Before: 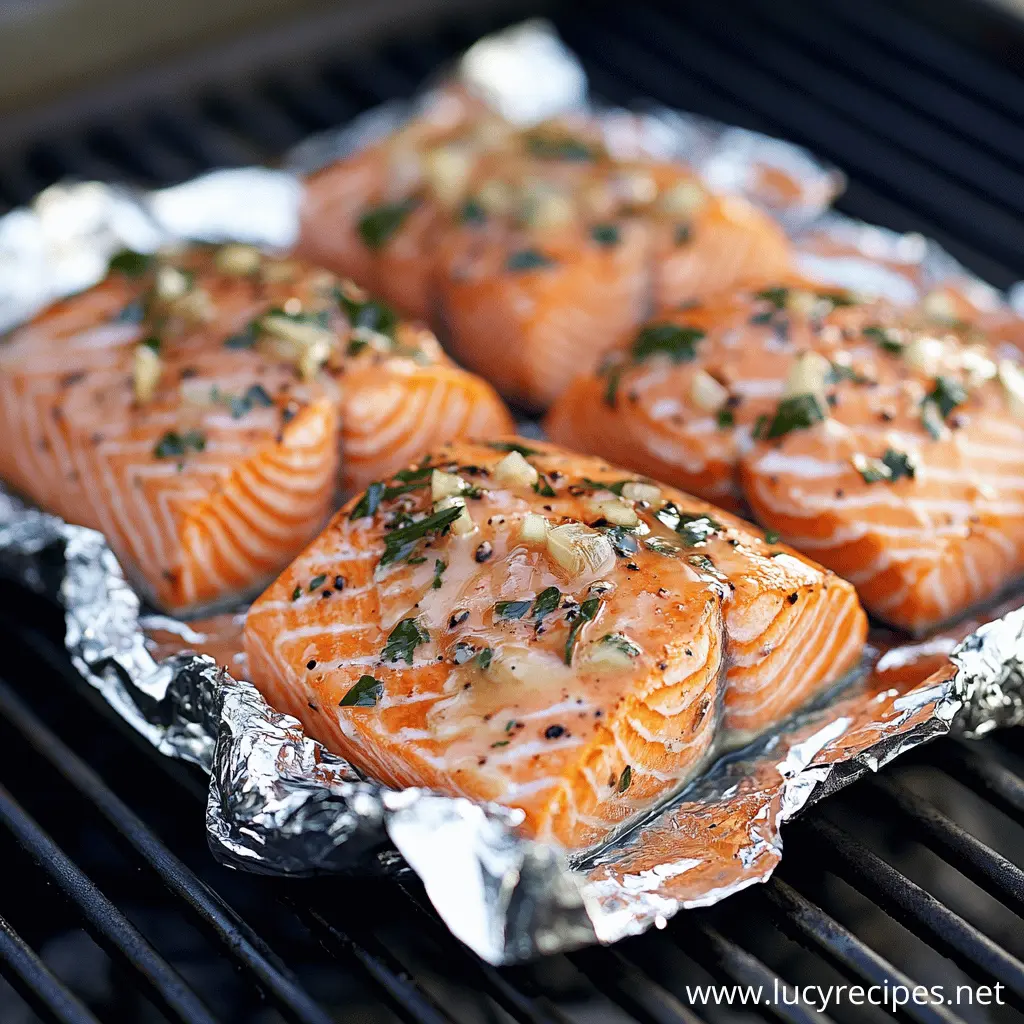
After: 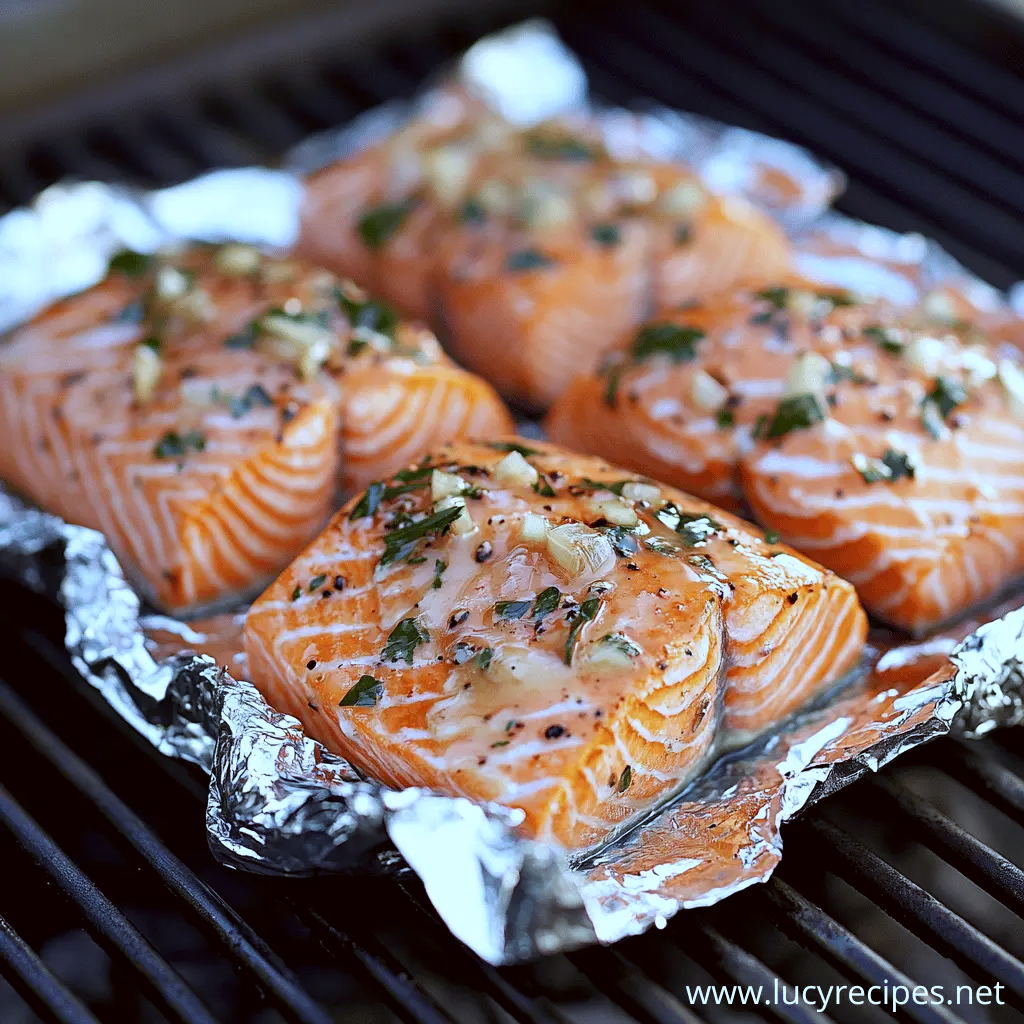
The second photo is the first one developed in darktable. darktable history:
white balance: red 0.931, blue 1.11
color correction: highlights a* -3.28, highlights b* -6.24, shadows a* 3.1, shadows b* 5.19
